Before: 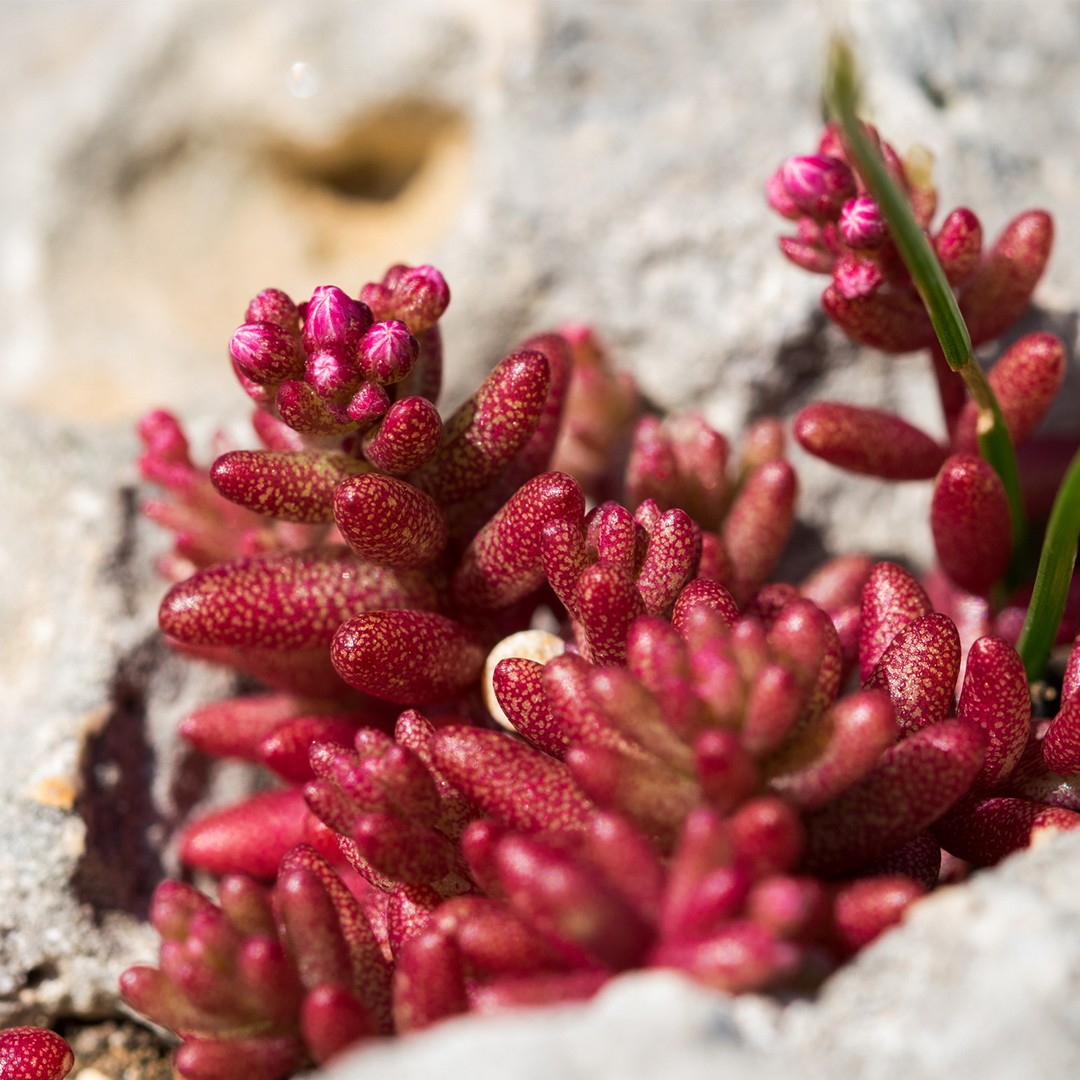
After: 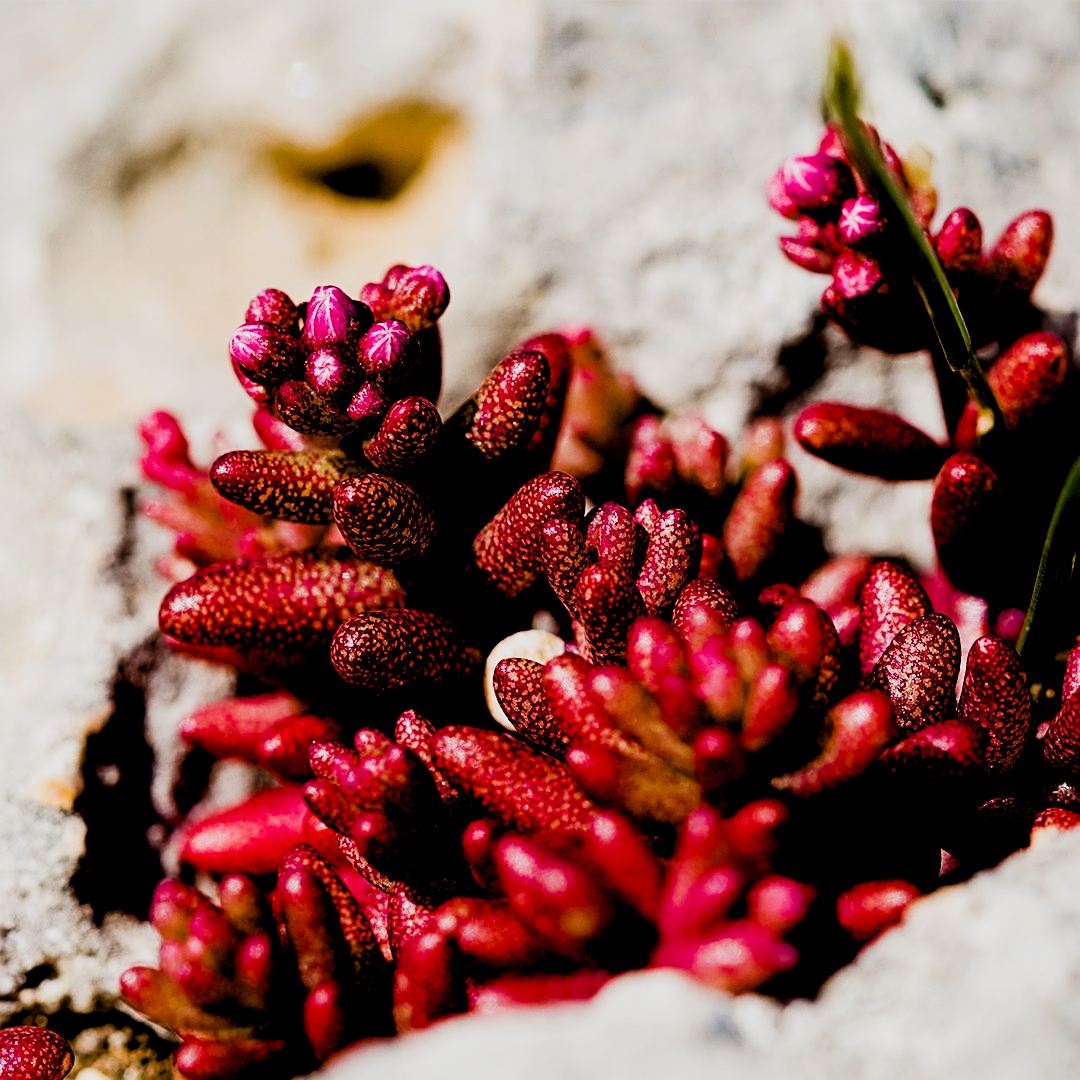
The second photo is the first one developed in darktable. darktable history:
sigmoid: contrast 1.7
sharpen: on, module defaults
exposure: black level correction 0.047, exposure 0.013 EV, compensate highlight preservation false
